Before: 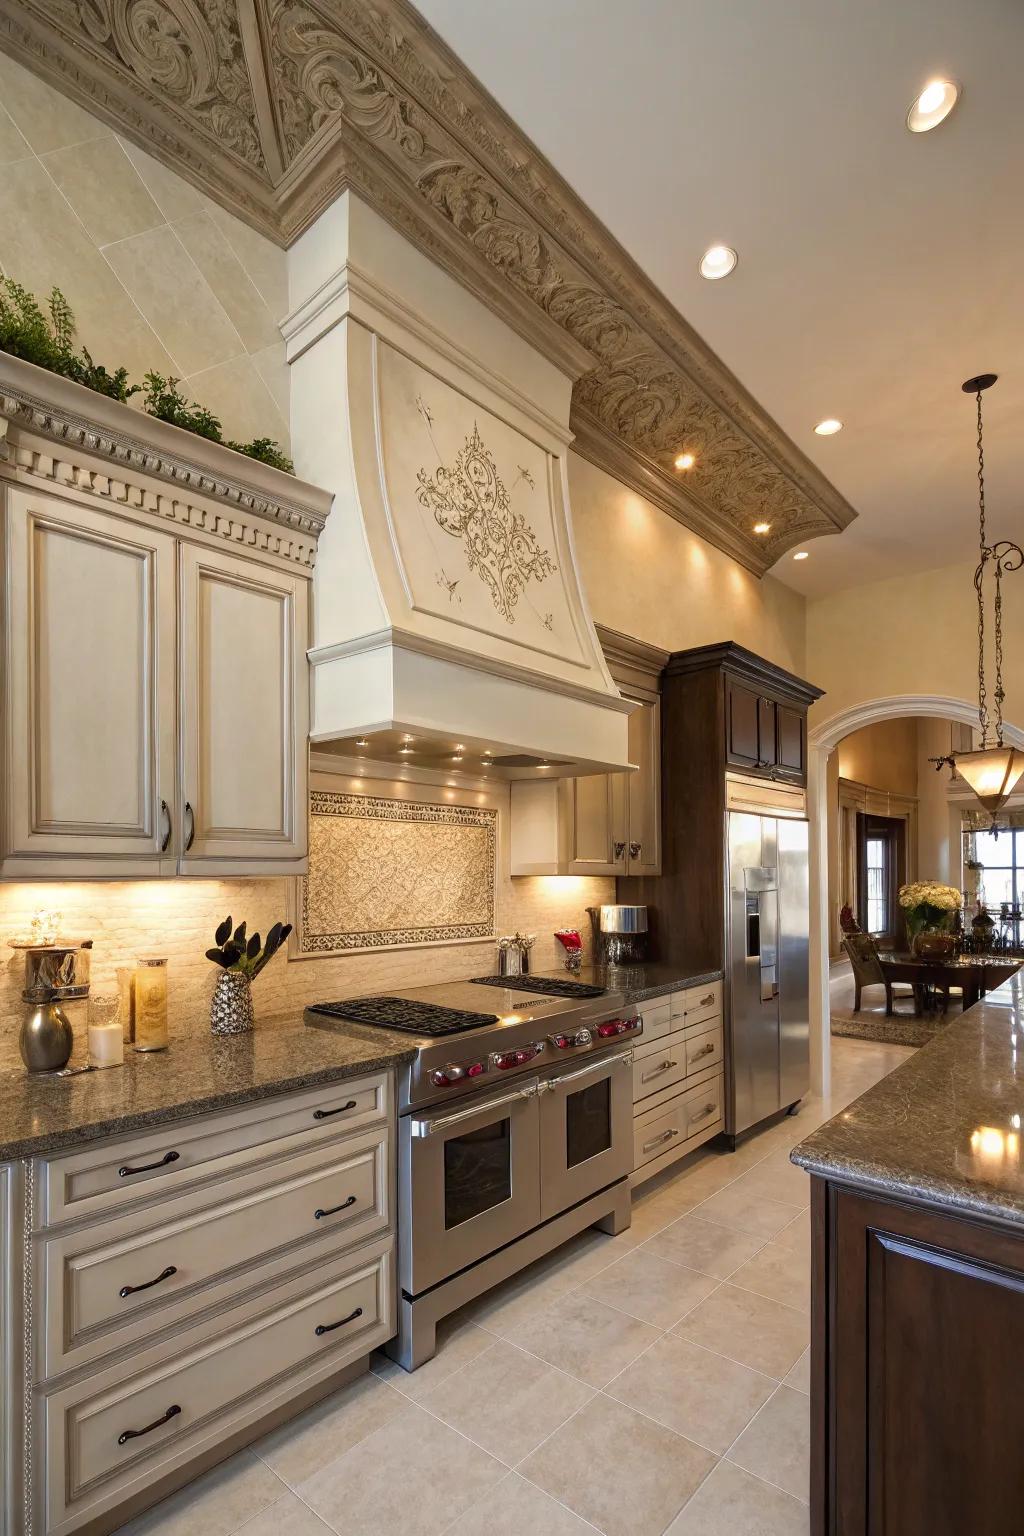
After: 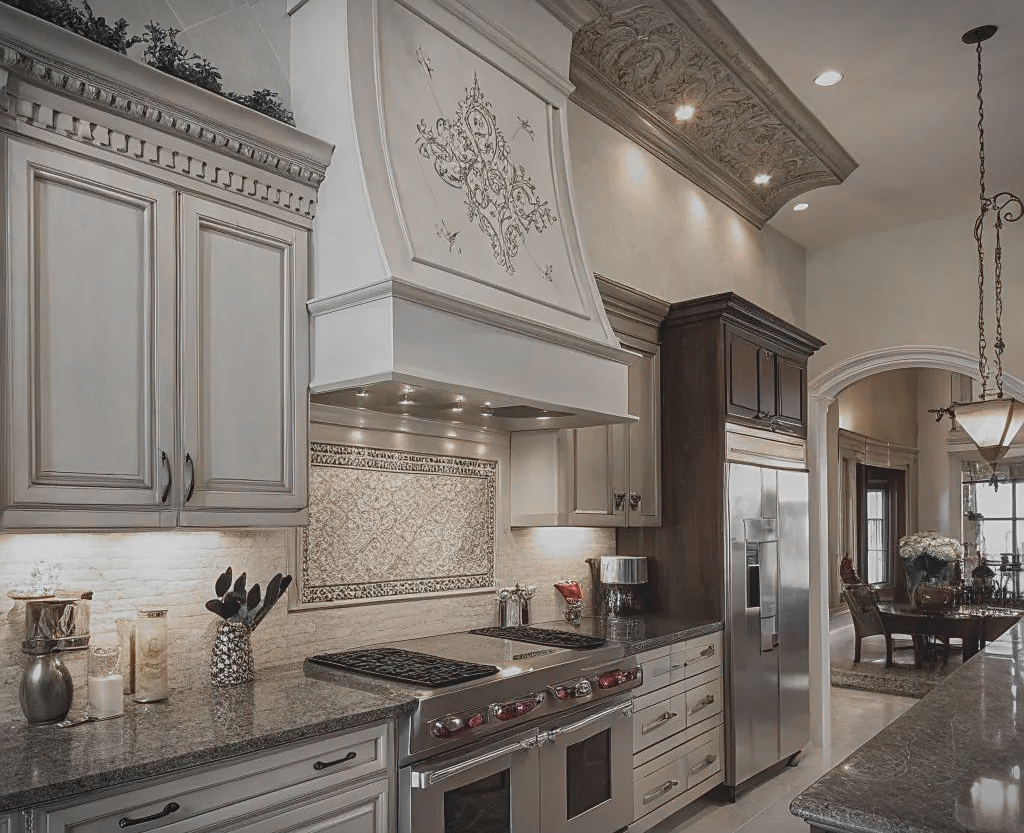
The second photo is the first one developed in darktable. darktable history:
exposure: exposure -0.322 EV, compensate highlight preservation false
crop and rotate: top 22.723%, bottom 22.981%
sharpen: on, module defaults
contrast brightness saturation: contrast -0.265, saturation -0.445
local contrast: on, module defaults
vignetting: fall-off start 100.84%, width/height ratio 1.309, dithering 8-bit output
color zones: curves: ch0 [(0, 0.65) (0.096, 0.644) (0.221, 0.539) (0.429, 0.5) (0.571, 0.5) (0.714, 0.5) (0.857, 0.5) (1, 0.65)]; ch1 [(0, 0.5) (0.143, 0.5) (0.257, -0.002) (0.429, 0.04) (0.571, -0.001) (0.714, -0.015) (0.857, 0.024) (1, 0.5)]
